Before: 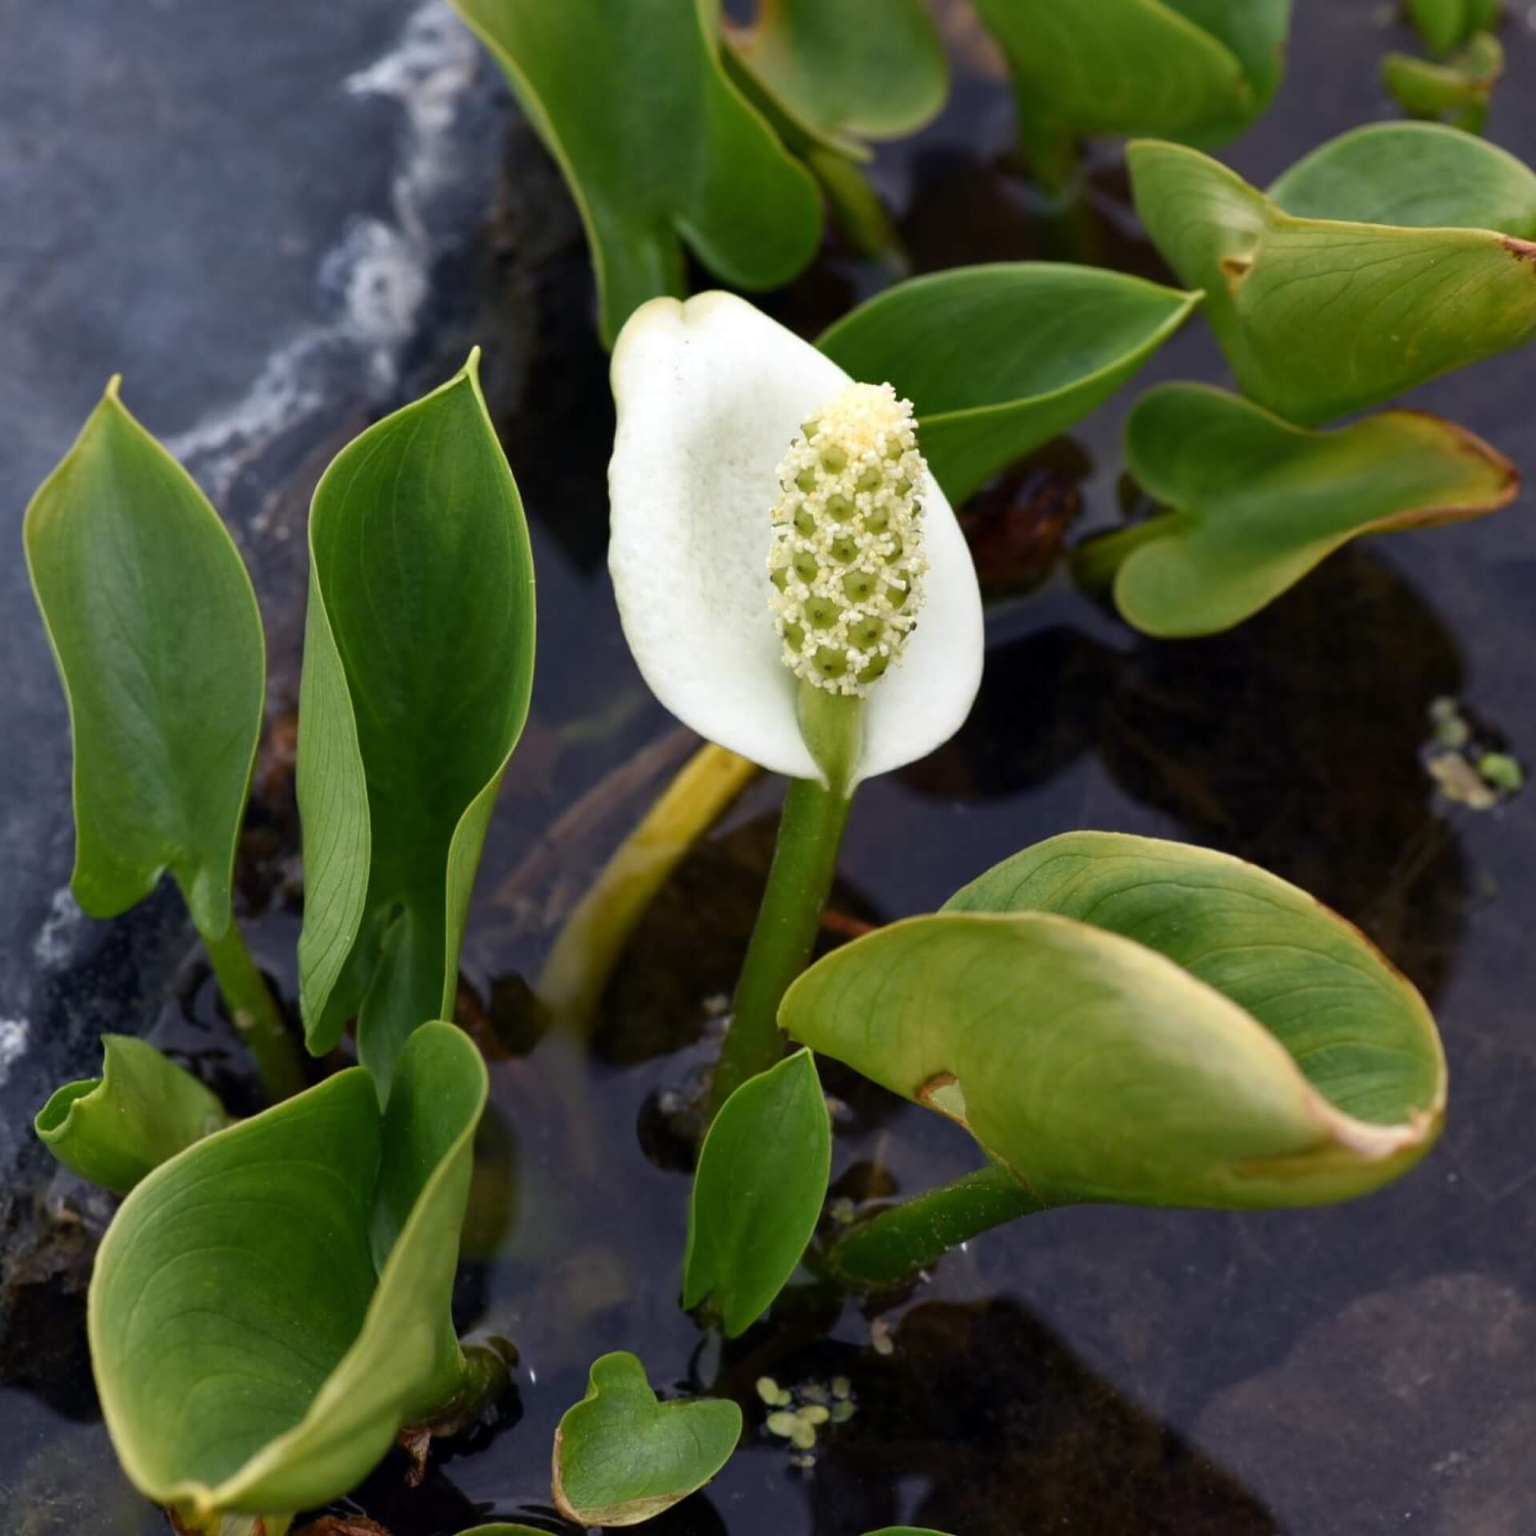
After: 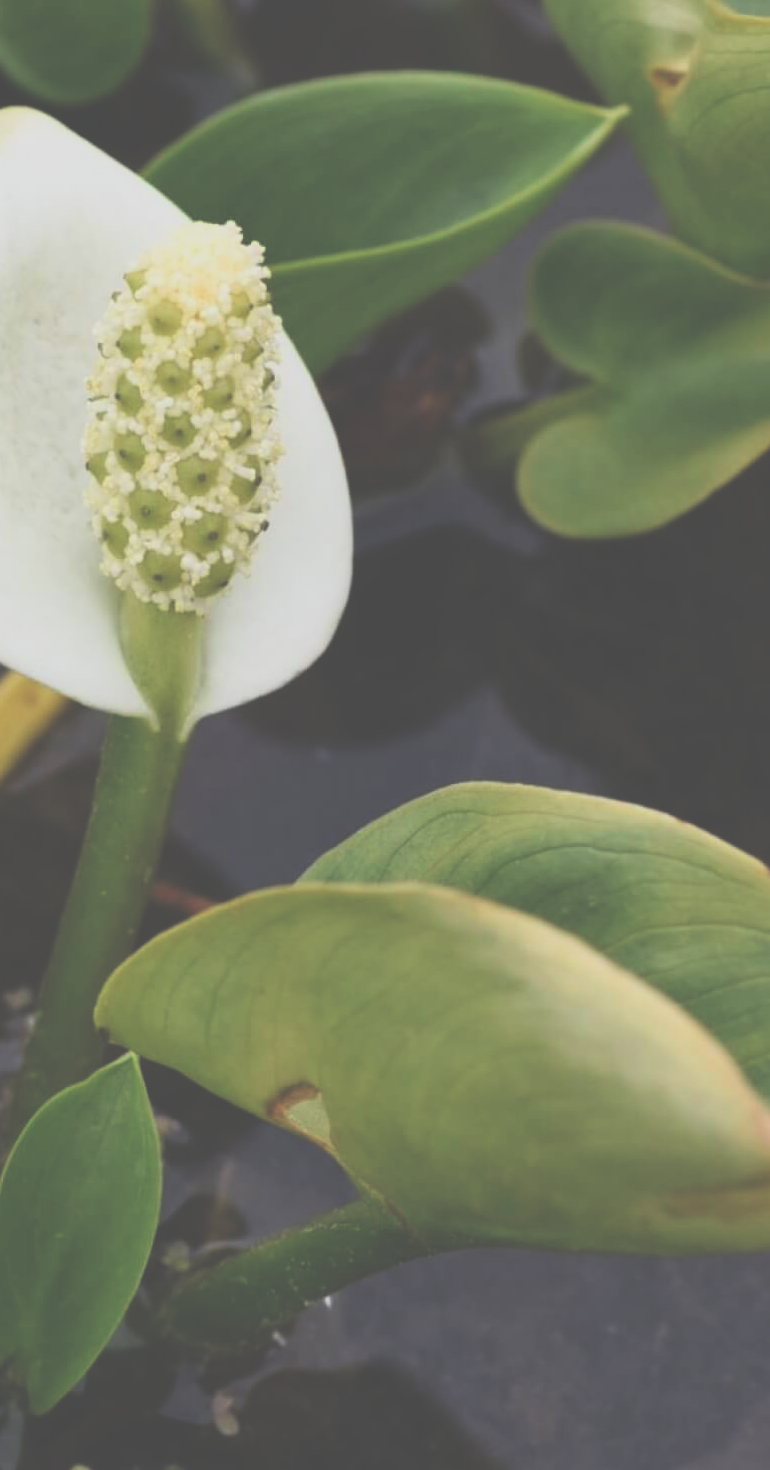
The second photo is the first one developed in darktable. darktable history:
filmic rgb: black relative exposure -7.75 EV, white relative exposure 4.4 EV, threshold 3 EV, hardness 3.76, latitude 50%, contrast 1.1, color science v5 (2021), contrast in shadows safe, contrast in highlights safe, enable highlight reconstruction true
crop: left 45.721%, top 13.393%, right 14.118%, bottom 10.01%
exposure: black level correction -0.087, compensate highlight preservation false
